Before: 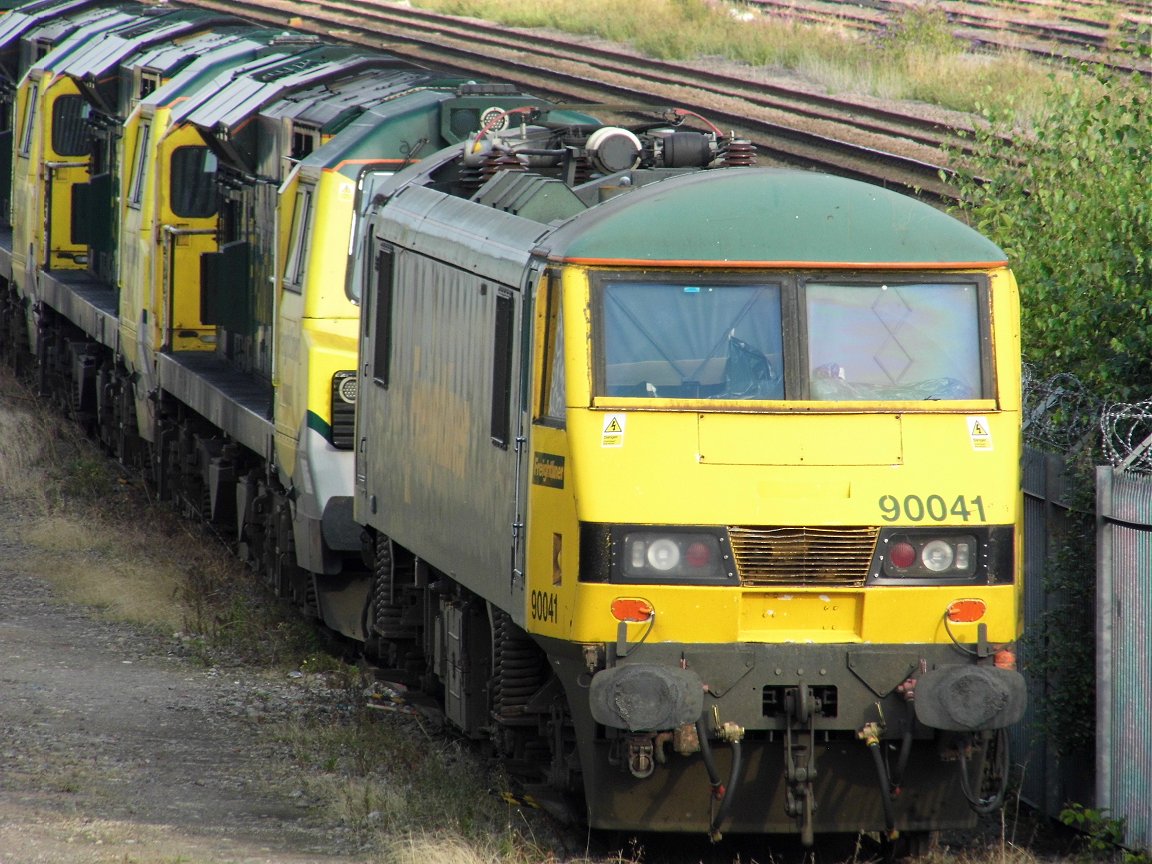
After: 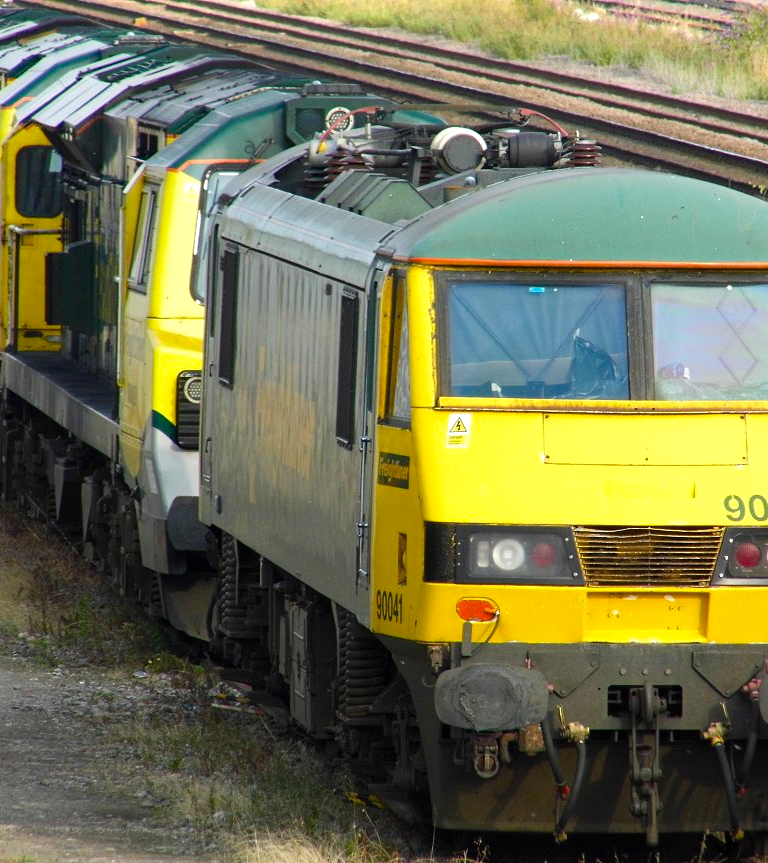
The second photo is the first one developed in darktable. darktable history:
color balance rgb: linear chroma grading › shadows 16%, perceptual saturation grading › global saturation 8%, perceptual saturation grading › shadows 4%, perceptual brilliance grading › global brilliance 2%, perceptual brilliance grading › highlights 8%, perceptual brilliance grading › shadows -4%, global vibrance 16%, saturation formula JzAzBz (2021)
crop and rotate: left 13.537%, right 19.796%
